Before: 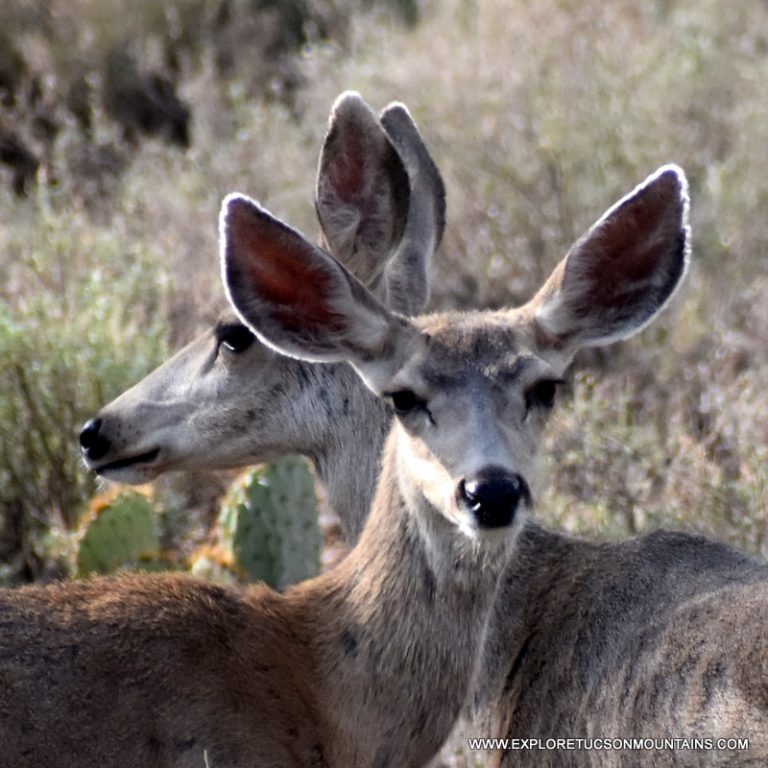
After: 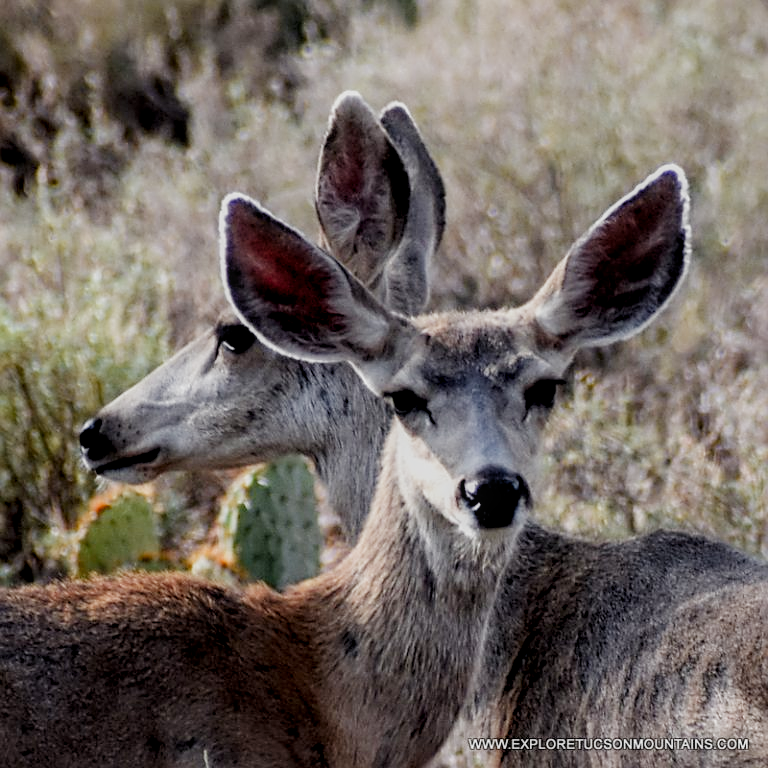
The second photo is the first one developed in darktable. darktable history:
color zones: curves: ch1 [(0.24, 0.634) (0.75, 0.5)]; ch2 [(0.253, 0.437) (0.745, 0.491)]
filmic rgb: black relative exposure -7.99 EV, white relative exposure 3.83 EV, hardness 4.3, add noise in highlights 0.002, preserve chrominance no, color science v3 (2019), use custom middle-gray values true, iterations of high-quality reconstruction 0, contrast in highlights soft
sharpen: on, module defaults
local contrast: on, module defaults
